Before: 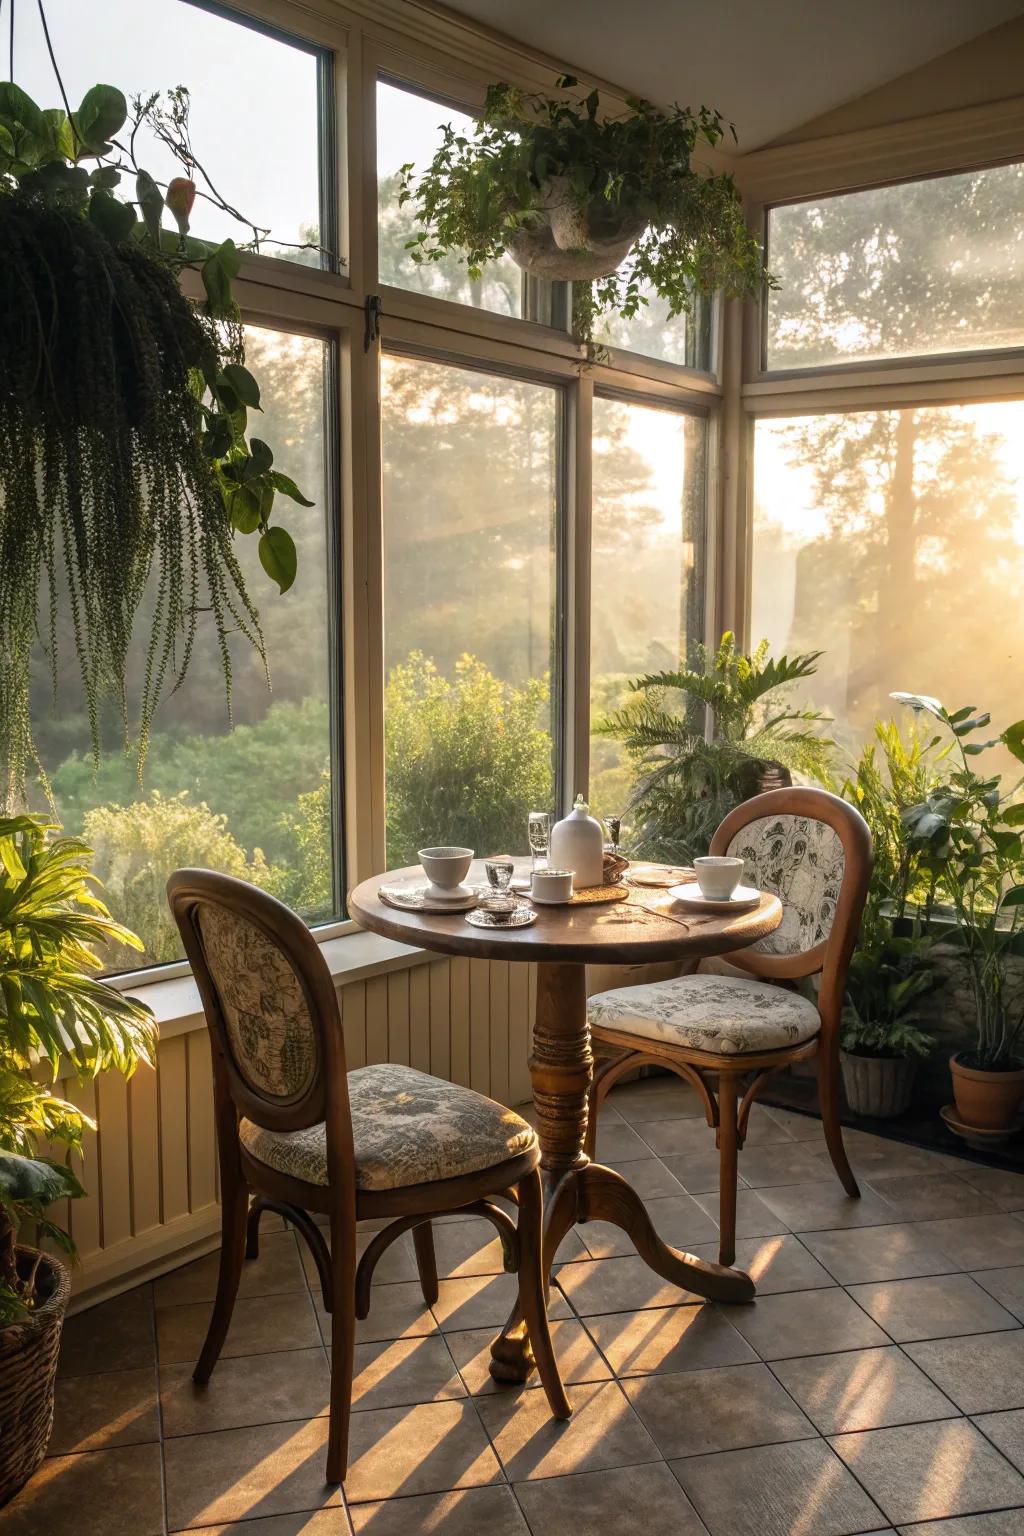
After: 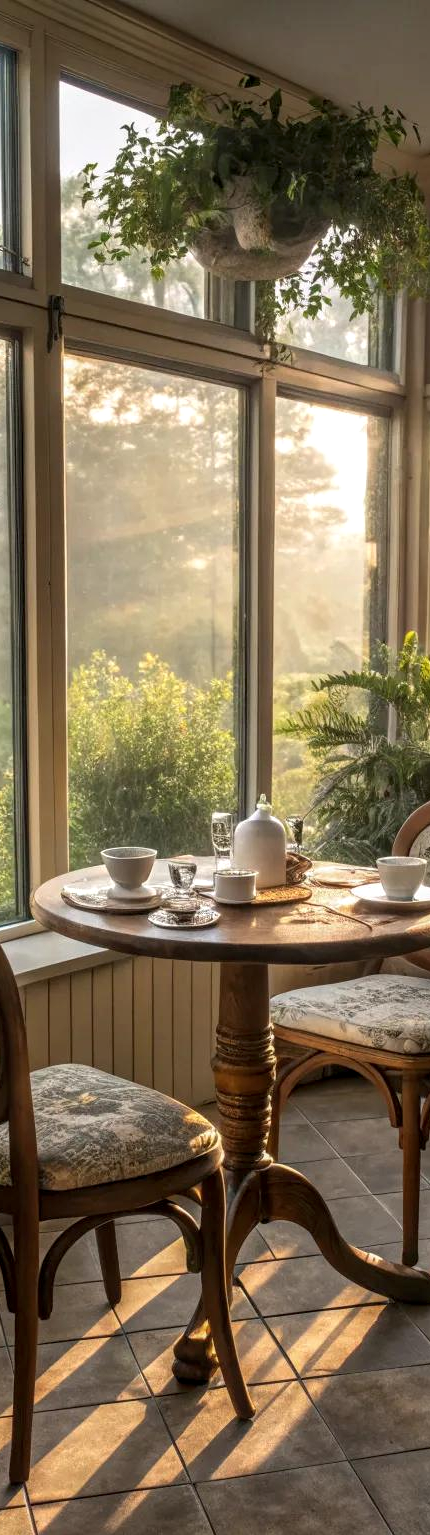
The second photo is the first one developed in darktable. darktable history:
local contrast: on, module defaults
crop: left 31.025%, right 26.902%
